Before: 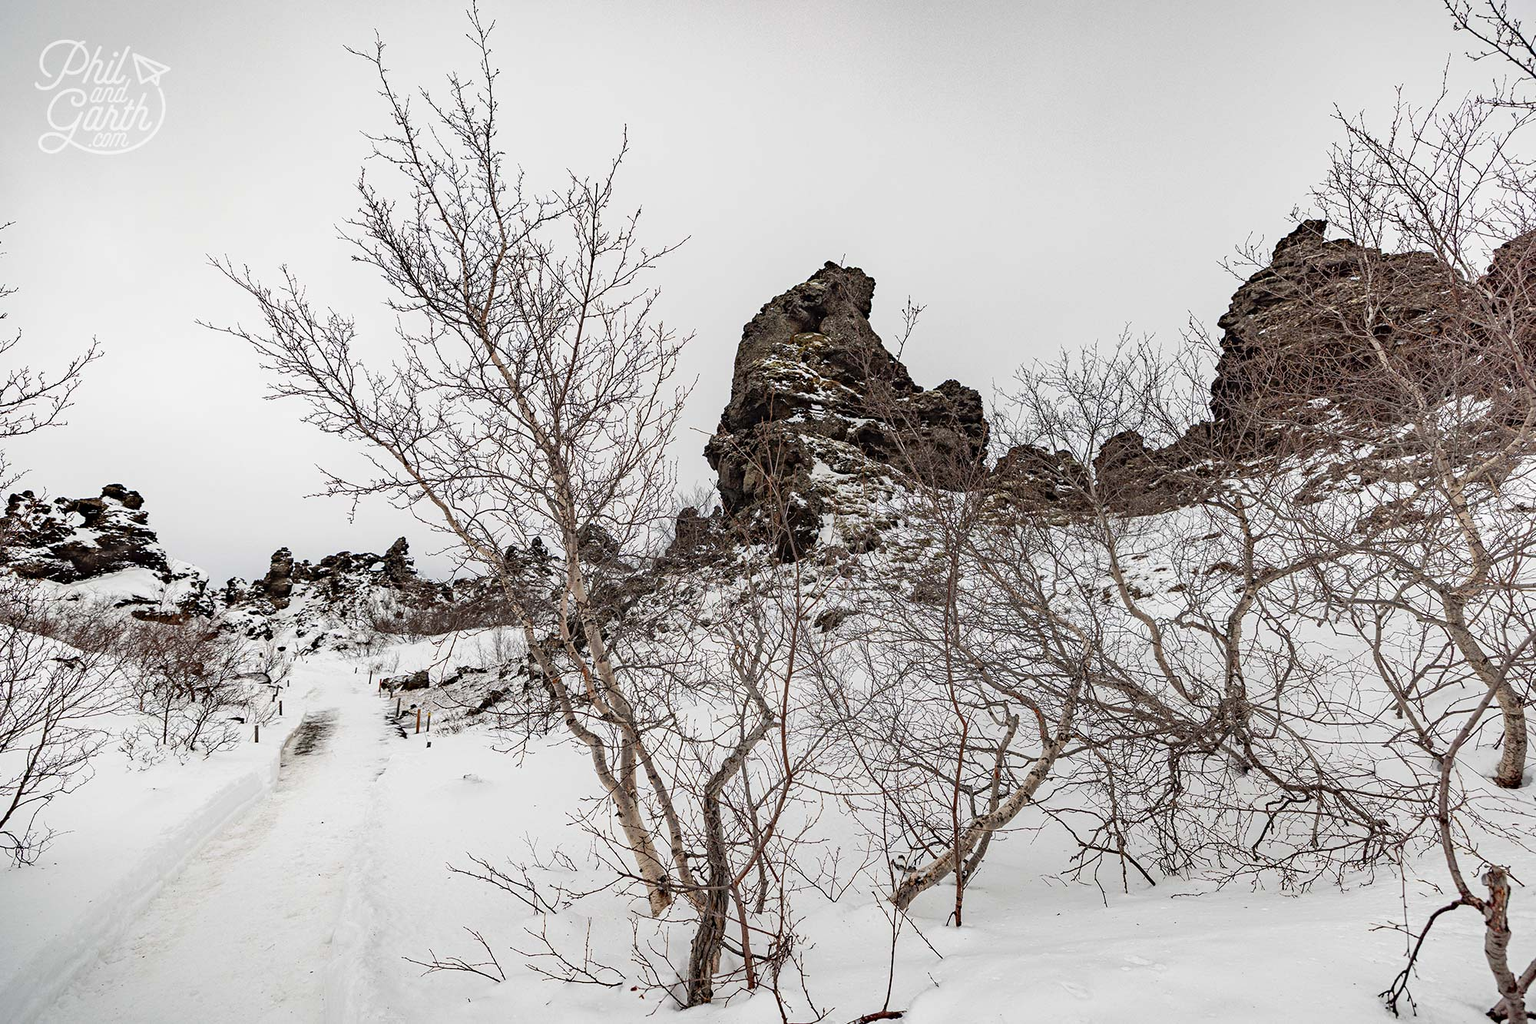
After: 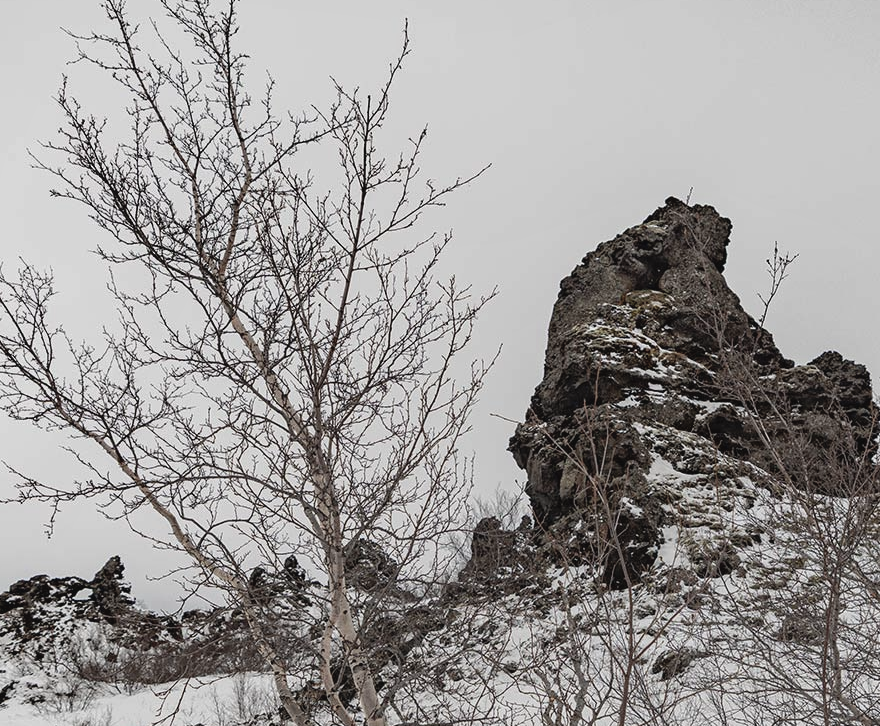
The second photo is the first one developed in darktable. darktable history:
shadows and highlights: shadows 25, white point adjustment -3.01, highlights -29.99, highlights color adjustment 52.79%
crop: left 20.426%, top 10.771%, right 35.527%, bottom 34.698%
contrast brightness saturation: contrast -0.06, saturation -0.405
